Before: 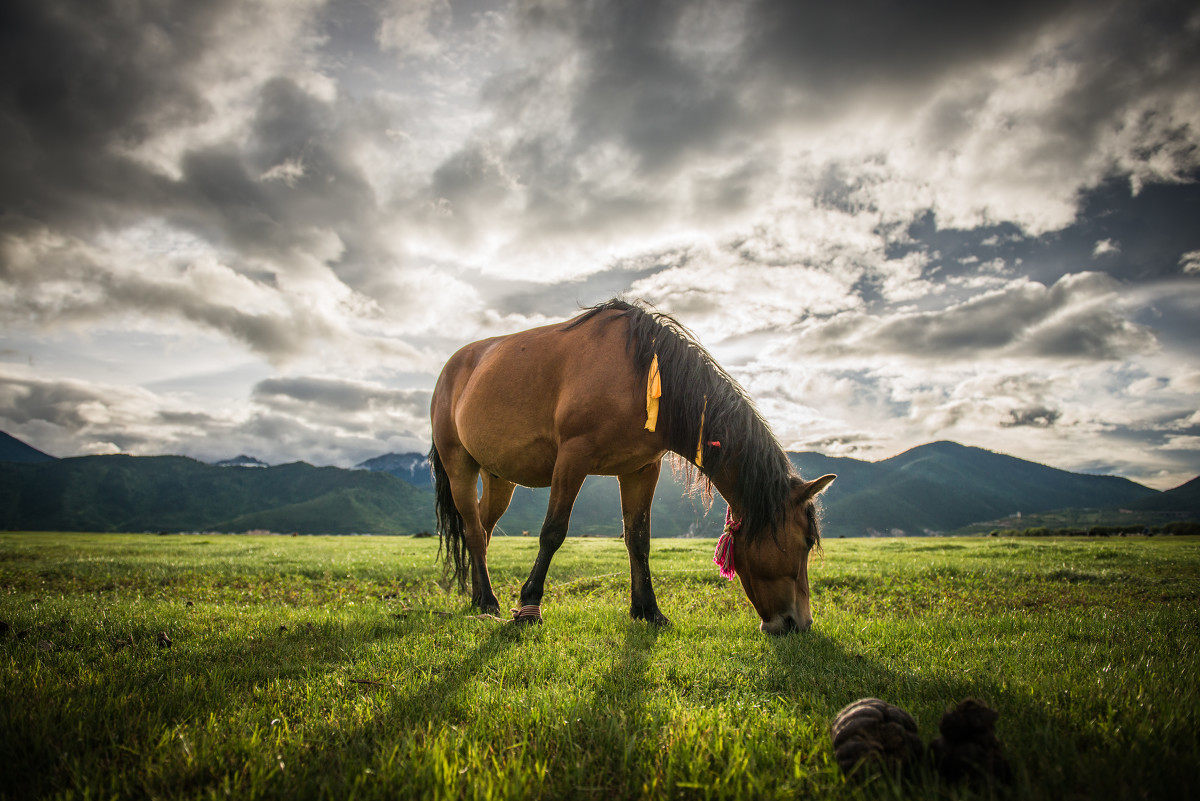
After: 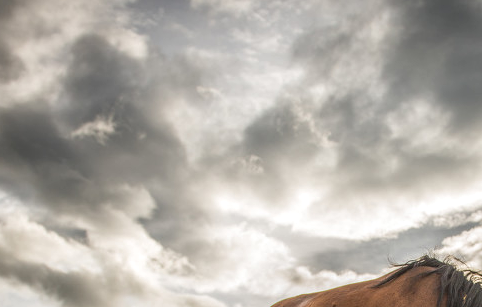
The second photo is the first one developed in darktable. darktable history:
crop: left 15.766%, top 5.449%, right 44.036%, bottom 56.099%
local contrast: on, module defaults
